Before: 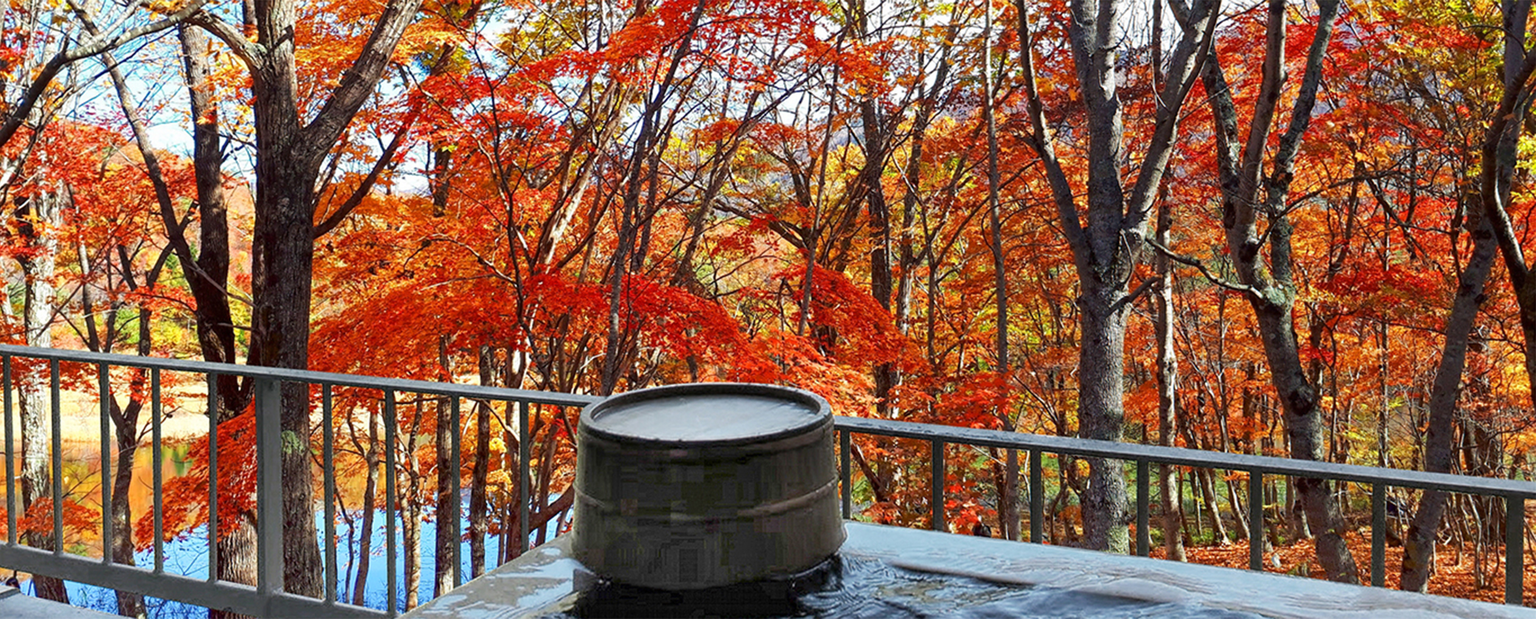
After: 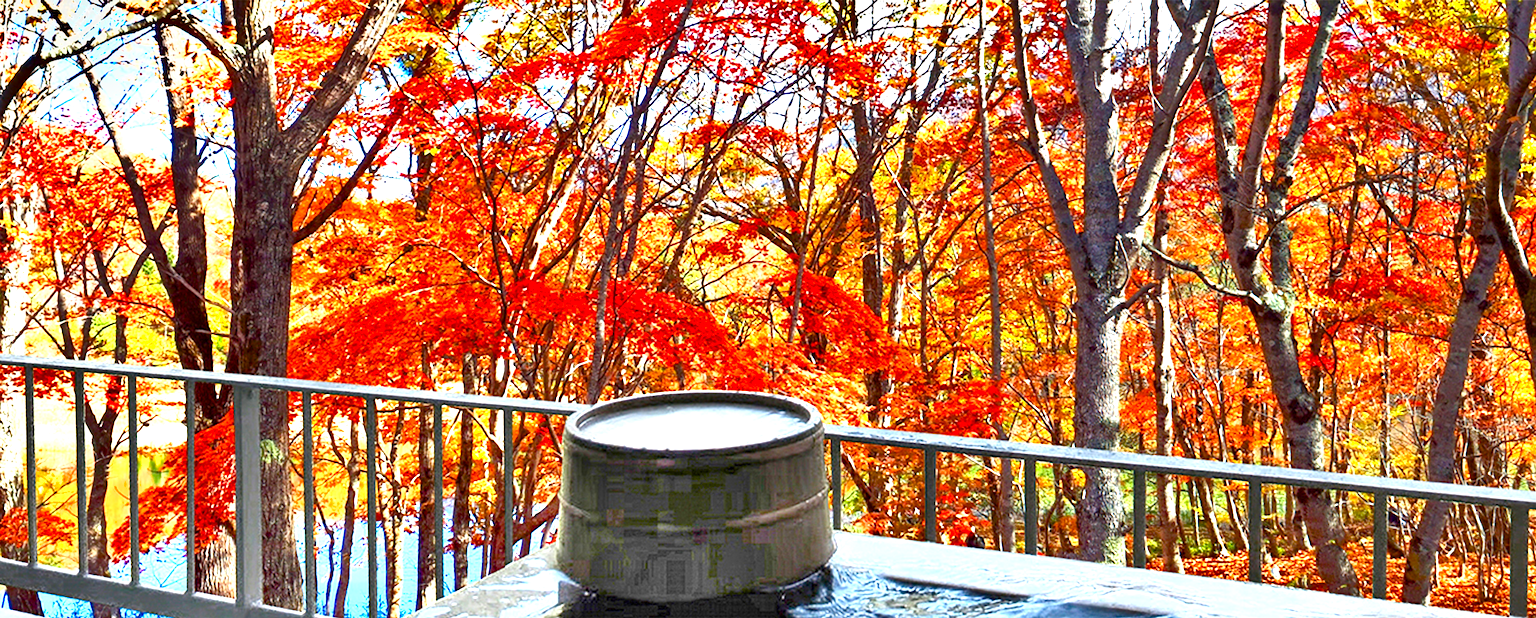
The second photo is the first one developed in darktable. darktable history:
crop: left 1.743%, right 0.268%, bottom 2.011%
exposure: exposure 1.5 EV, compensate highlight preservation false
color balance rgb: perceptual saturation grading › global saturation 35%, perceptual saturation grading › highlights -25%, perceptual saturation grading › shadows 50%
shadows and highlights: shadows 43.71, white point adjustment -1.46, soften with gaussian
